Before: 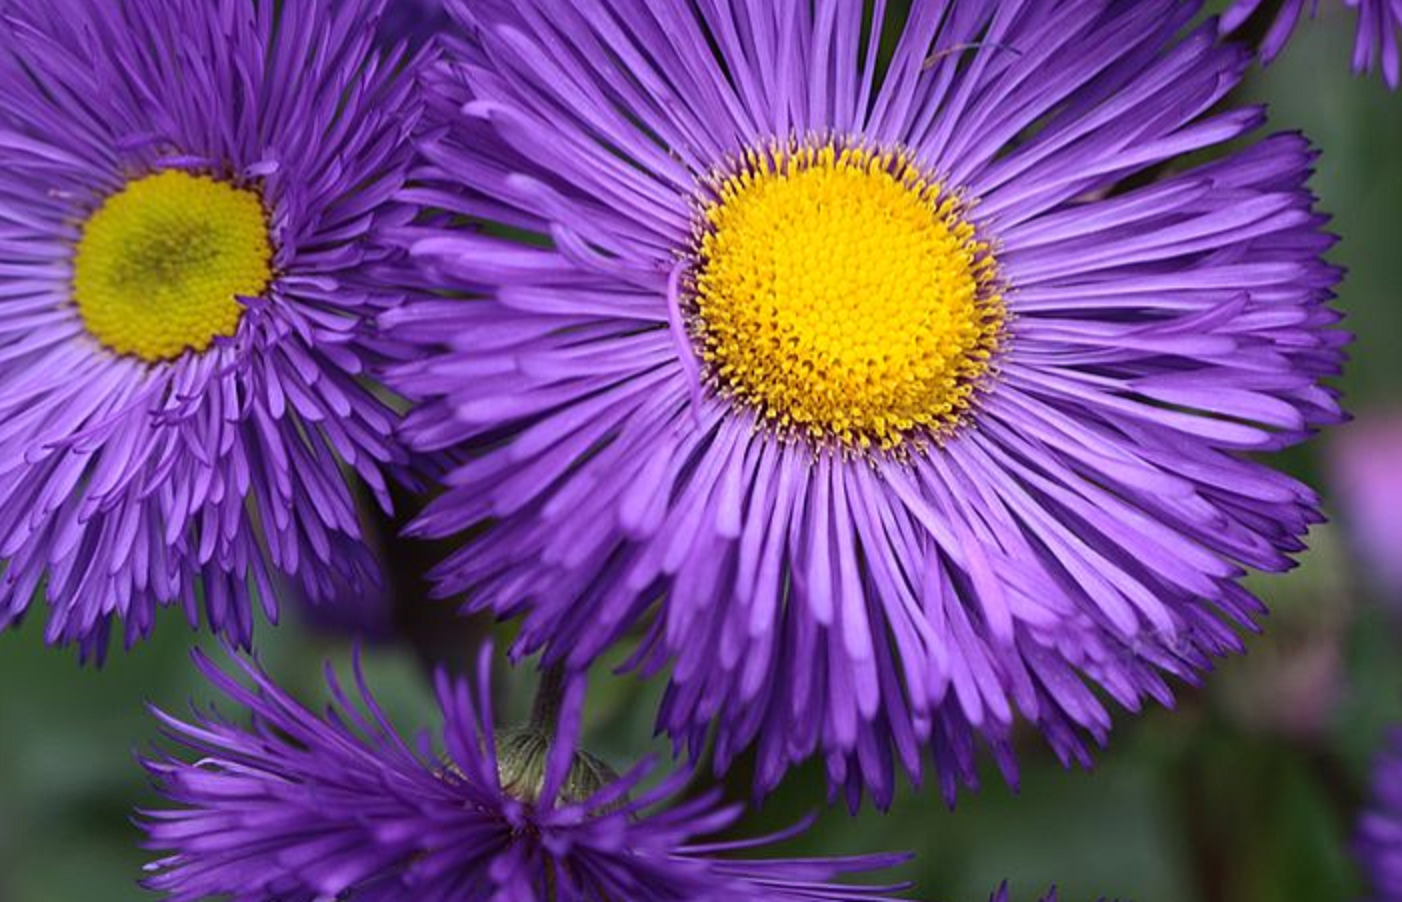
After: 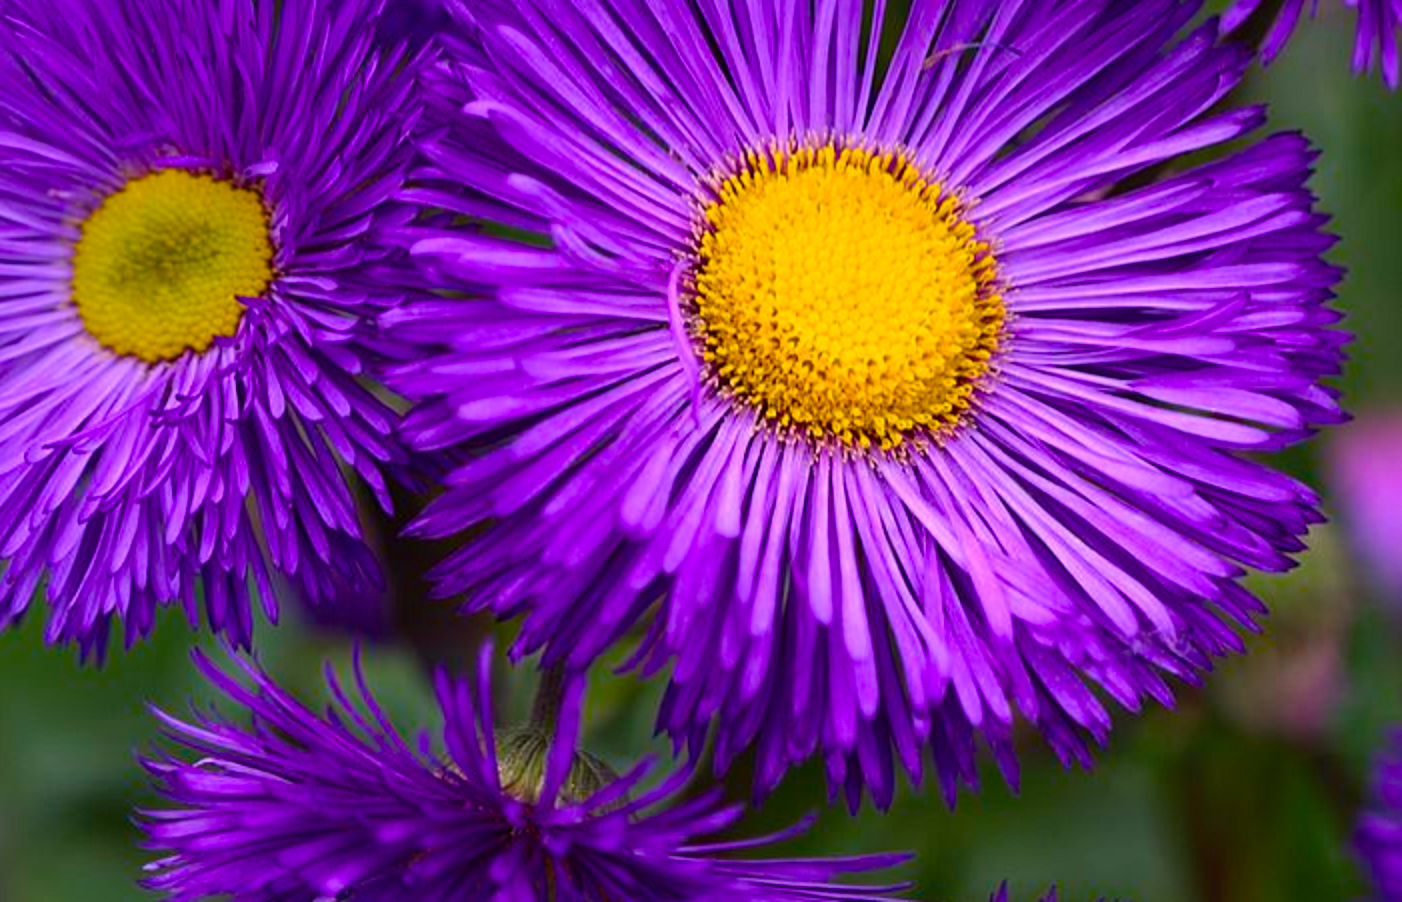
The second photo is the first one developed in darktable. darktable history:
tone equalizer: edges refinement/feathering 500, mask exposure compensation -1.57 EV, preserve details no
color balance rgb: shadows lift › chroma 3.775%, shadows lift › hue 90.58°, highlights gain › chroma 2.307%, highlights gain › hue 35.08°, linear chroma grading › shadows 19.035%, linear chroma grading › highlights 2.721%, linear chroma grading › mid-tones 10.403%, perceptual saturation grading › global saturation 36.988%, global vibrance 20%
